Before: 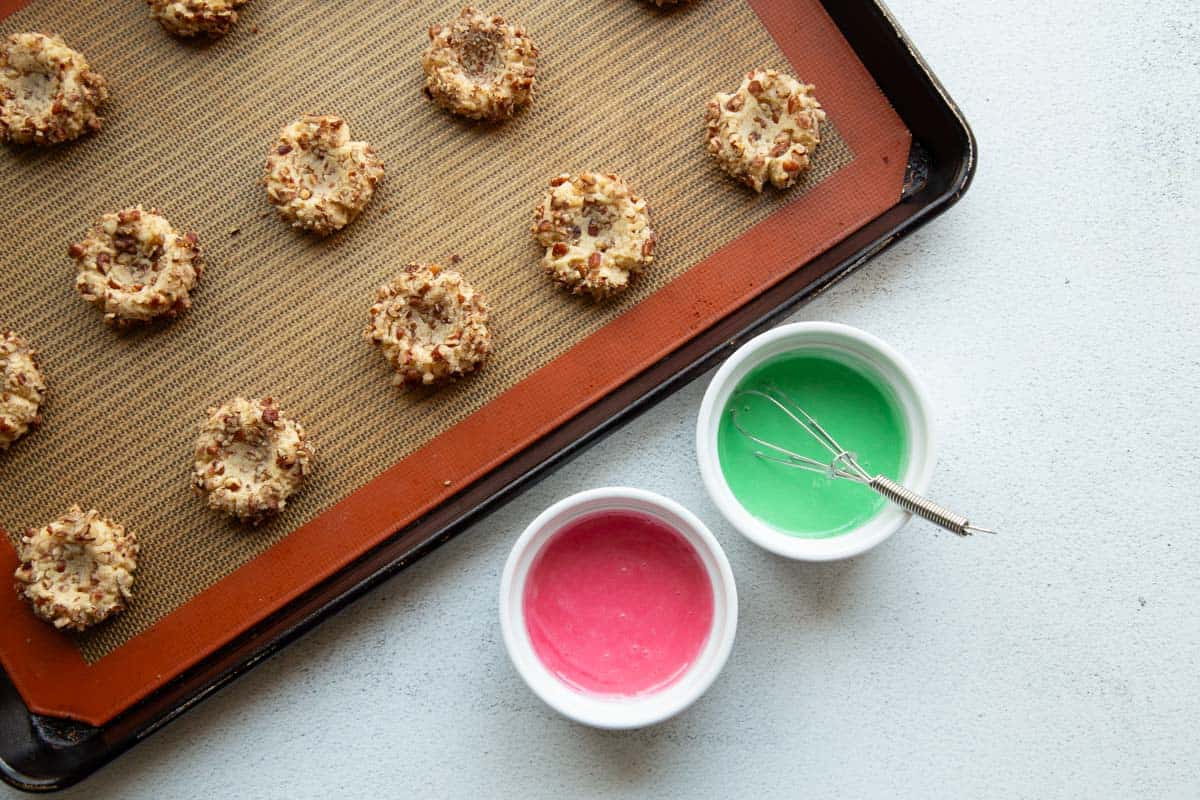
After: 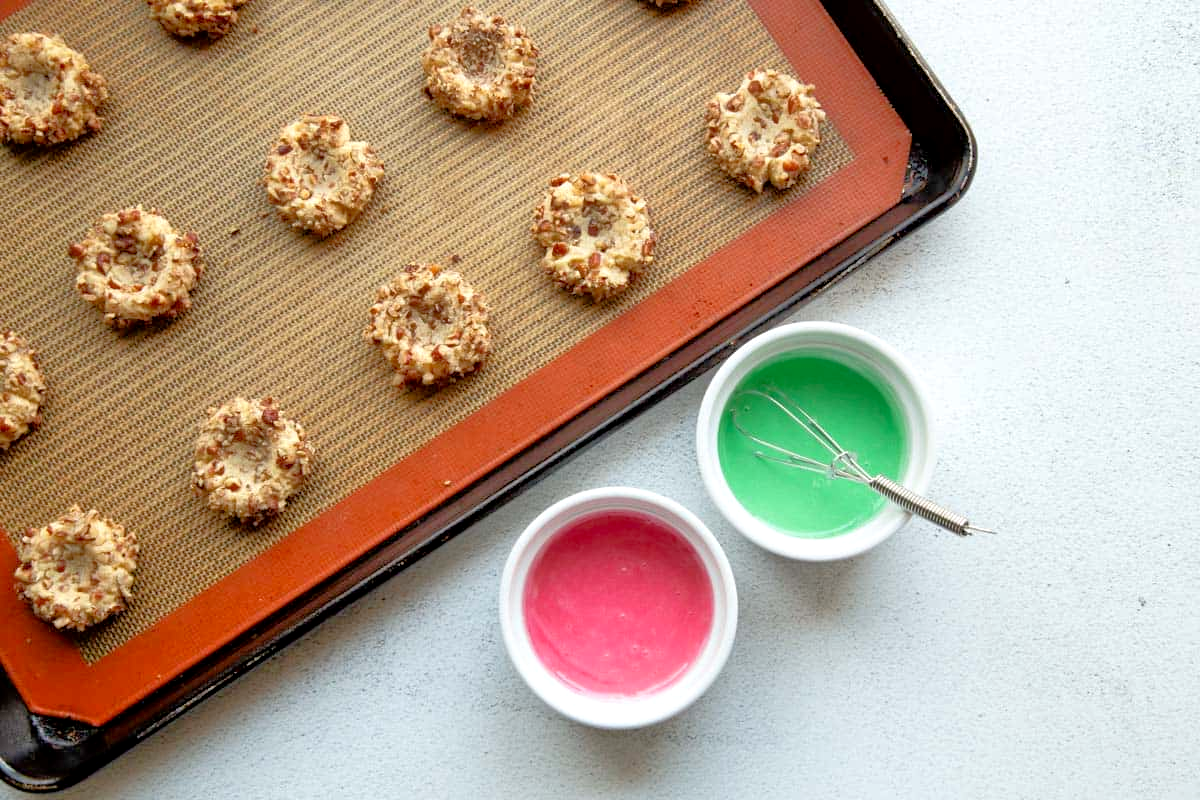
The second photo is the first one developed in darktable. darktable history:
exposure: black level correction 0.003, exposure 0.148 EV, compensate highlight preservation false
tone equalizer: -7 EV 0.16 EV, -6 EV 0.623 EV, -5 EV 1.13 EV, -4 EV 1.33 EV, -3 EV 1.16 EV, -2 EV 0.6 EV, -1 EV 0.156 EV
